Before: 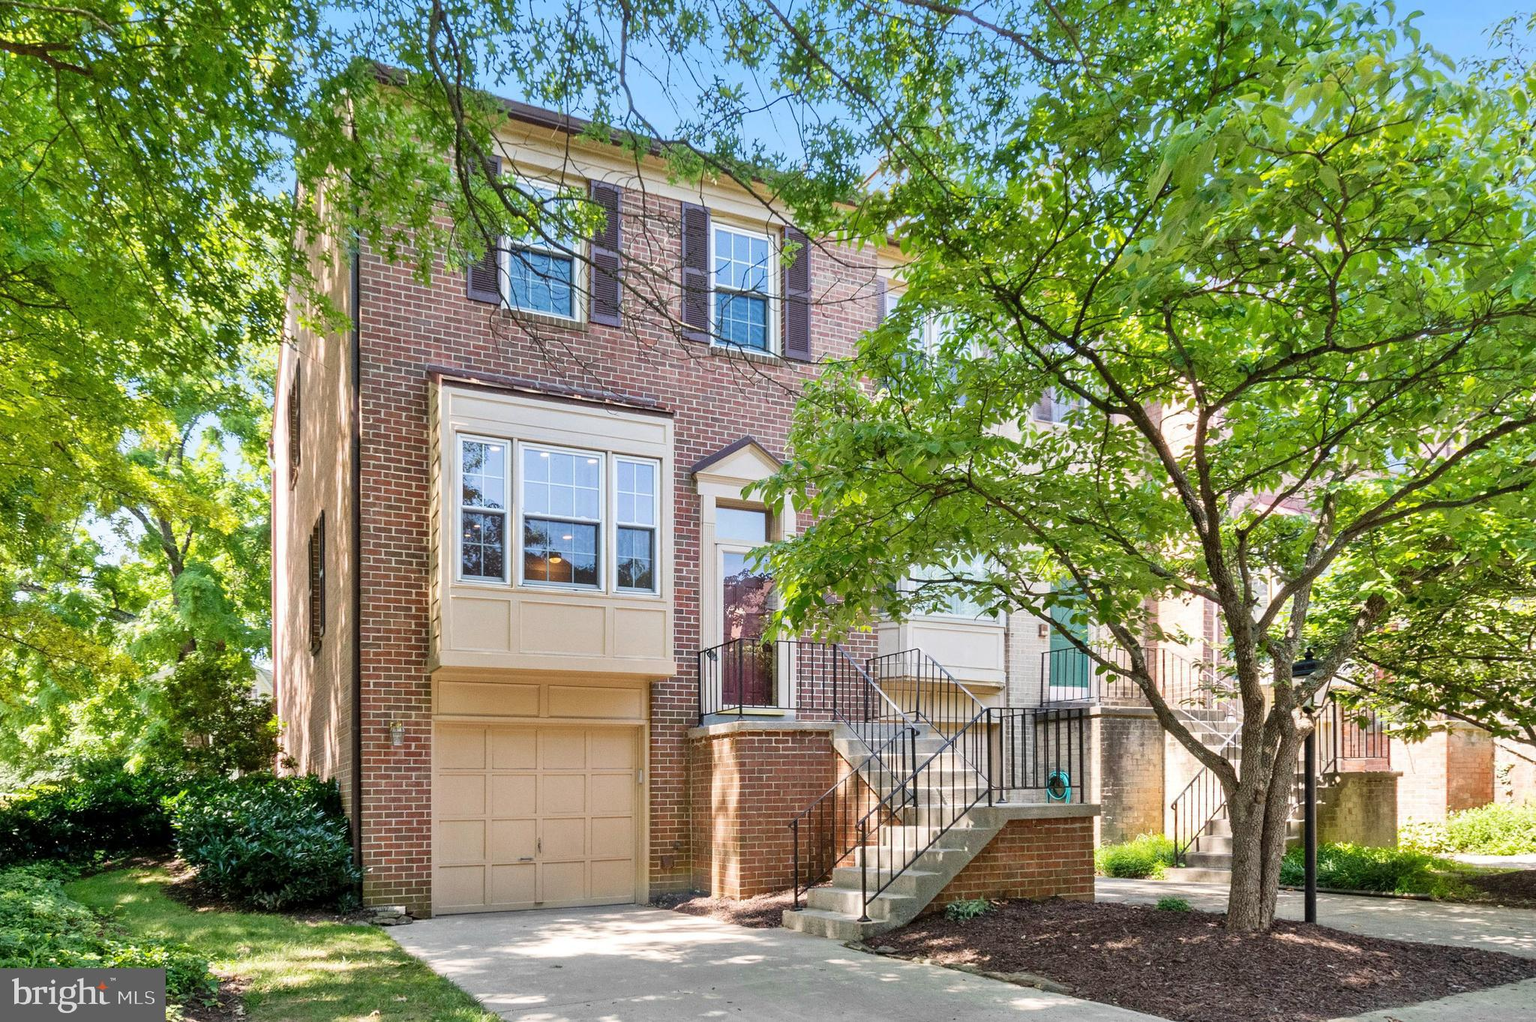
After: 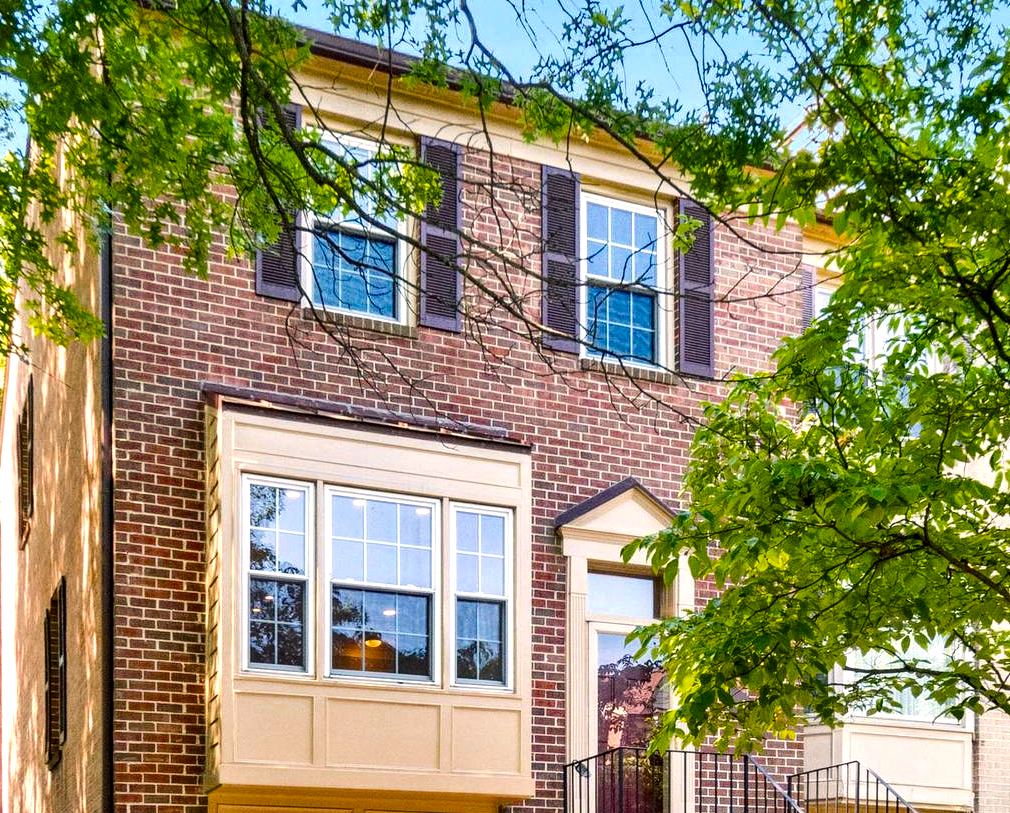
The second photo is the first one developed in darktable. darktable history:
tone equalizer: -8 EV -0.45 EV, -7 EV -0.406 EV, -6 EV -0.301 EV, -5 EV -0.25 EV, -3 EV 0.246 EV, -2 EV 0.318 EV, -1 EV 0.384 EV, +0 EV 0.431 EV, edges refinement/feathering 500, mask exposure compensation -1.57 EV, preserve details no
color balance rgb: highlights gain › chroma 2.87%, highlights gain › hue 60.85°, perceptual saturation grading › global saturation 25.155%, global vibrance 16.727%, saturation formula JzAzBz (2021)
local contrast: highlights 30%, shadows 73%, midtone range 0.745
crop: left 17.929%, top 7.678%, right 32.721%, bottom 32.629%
